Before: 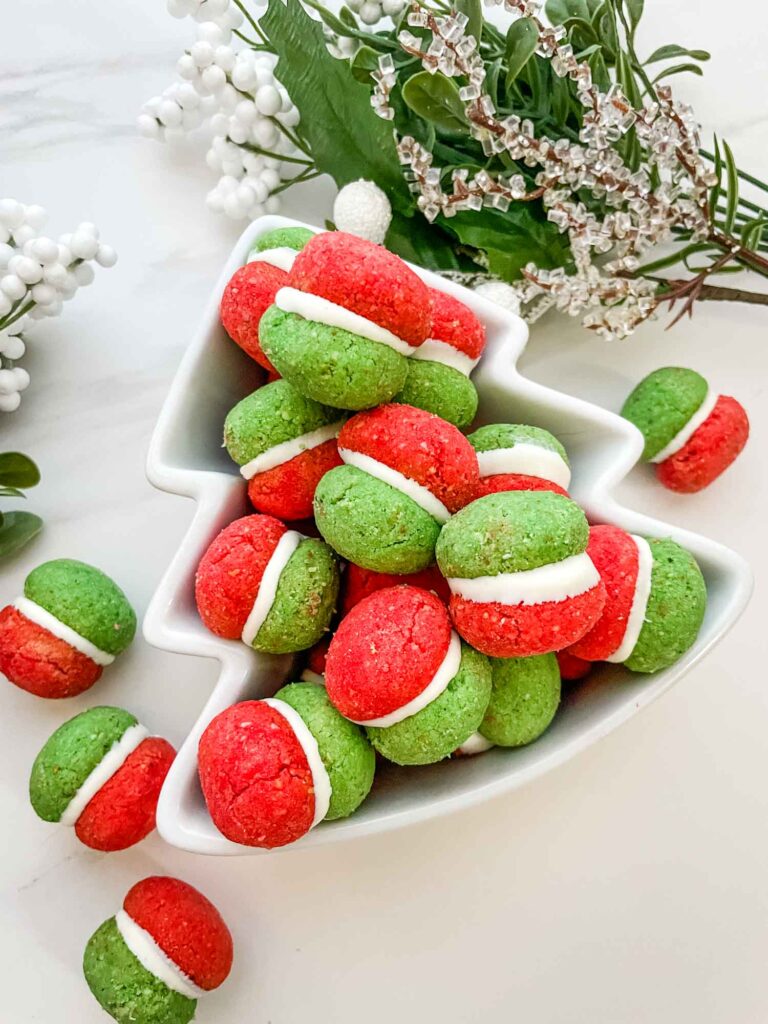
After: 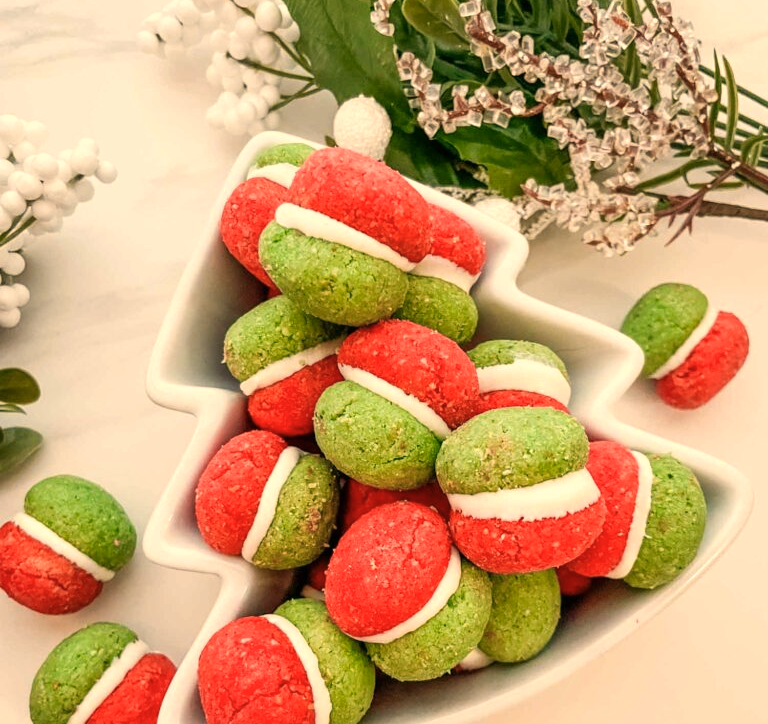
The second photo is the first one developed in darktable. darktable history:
crop and rotate: top 8.293%, bottom 20.996%
color zones: curves: ch1 [(0, 0.455) (0.063, 0.455) (0.286, 0.495) (0.429, 0.5) (0.571, 0.5) (0.714, 0.5) (0.857, 0.5) (1, 0.455)]; ch2 [(0, 0.532) (0.063, 0.521) (0.233, 0.447) (0.429, 0.489) (0.571, 0.5) (0.714, 0.5) (0.857, 0.5) (1, 0.532)]
white balance: red 1.123, blue 0.83
